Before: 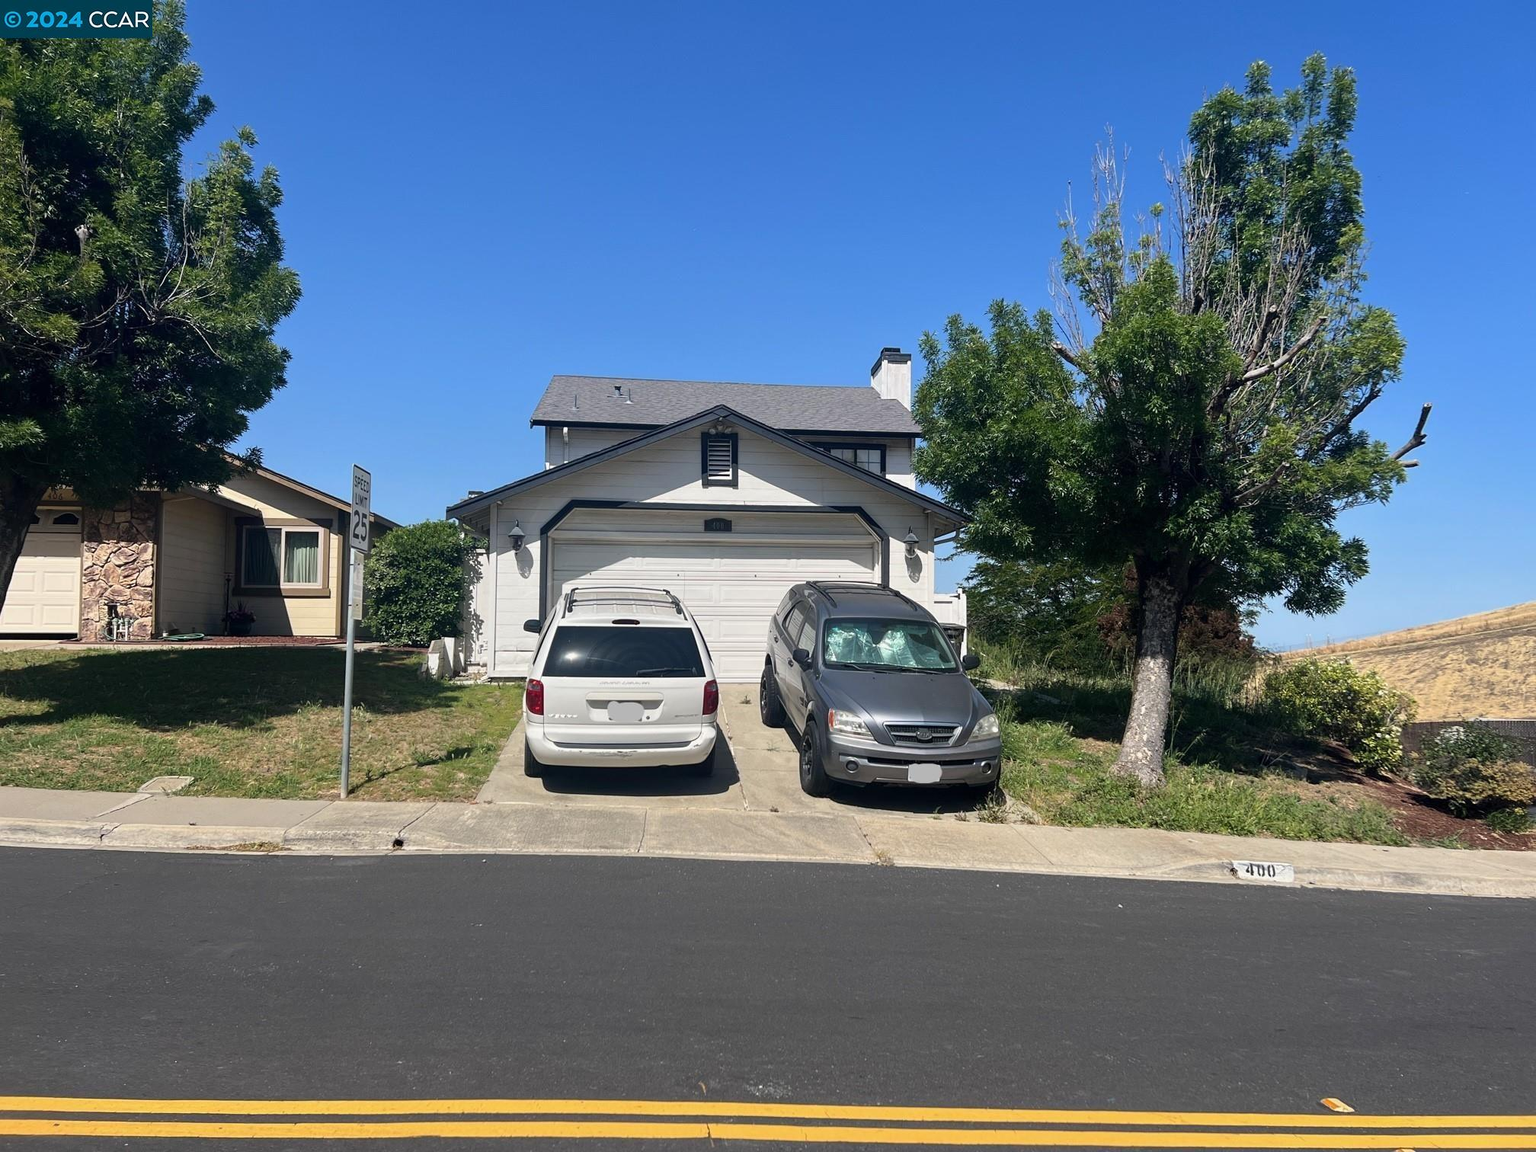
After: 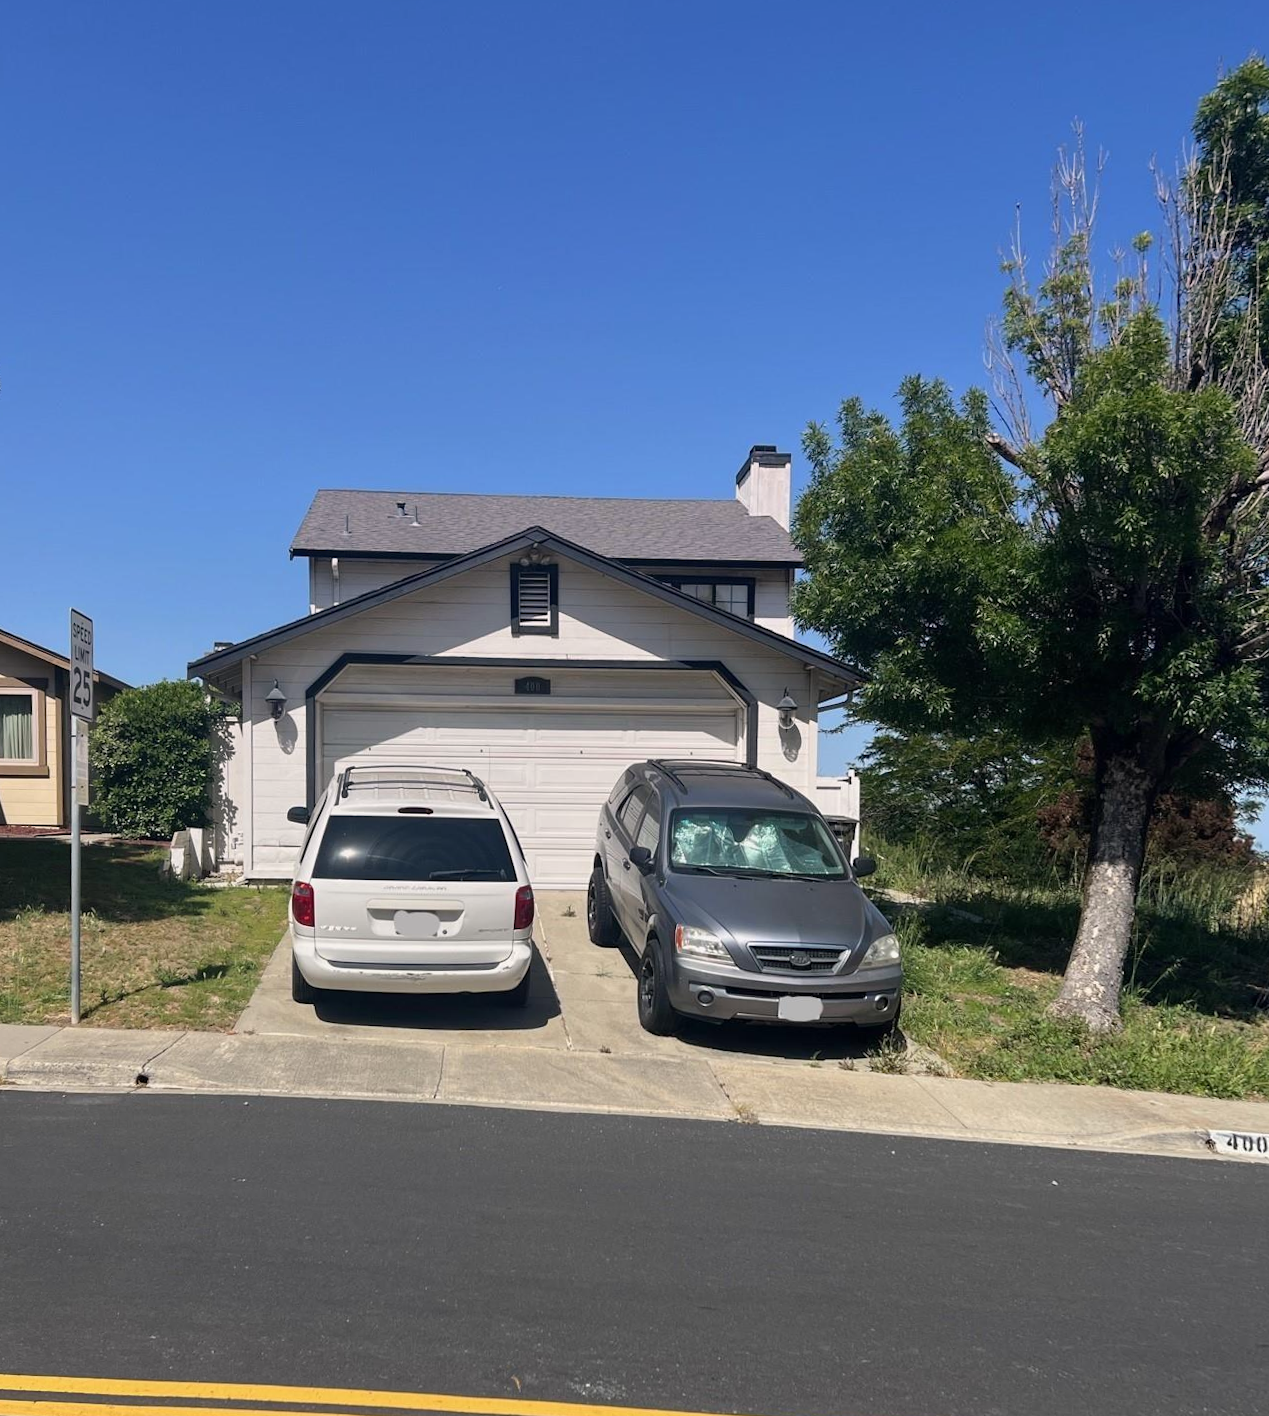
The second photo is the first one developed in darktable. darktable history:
rotate and perspective: rotation 0.062°, lens shift (vertical) 0.115, lens shift (horizontal) -0.133, crop left 0.047, crop right 0.94, crop top 0.061, crop bottom 0.94
crop: left 15.419%, right 17.914%
graduated density: density 0.38 EV, hardness 21%, rotation -6.11°, saturation 32%
